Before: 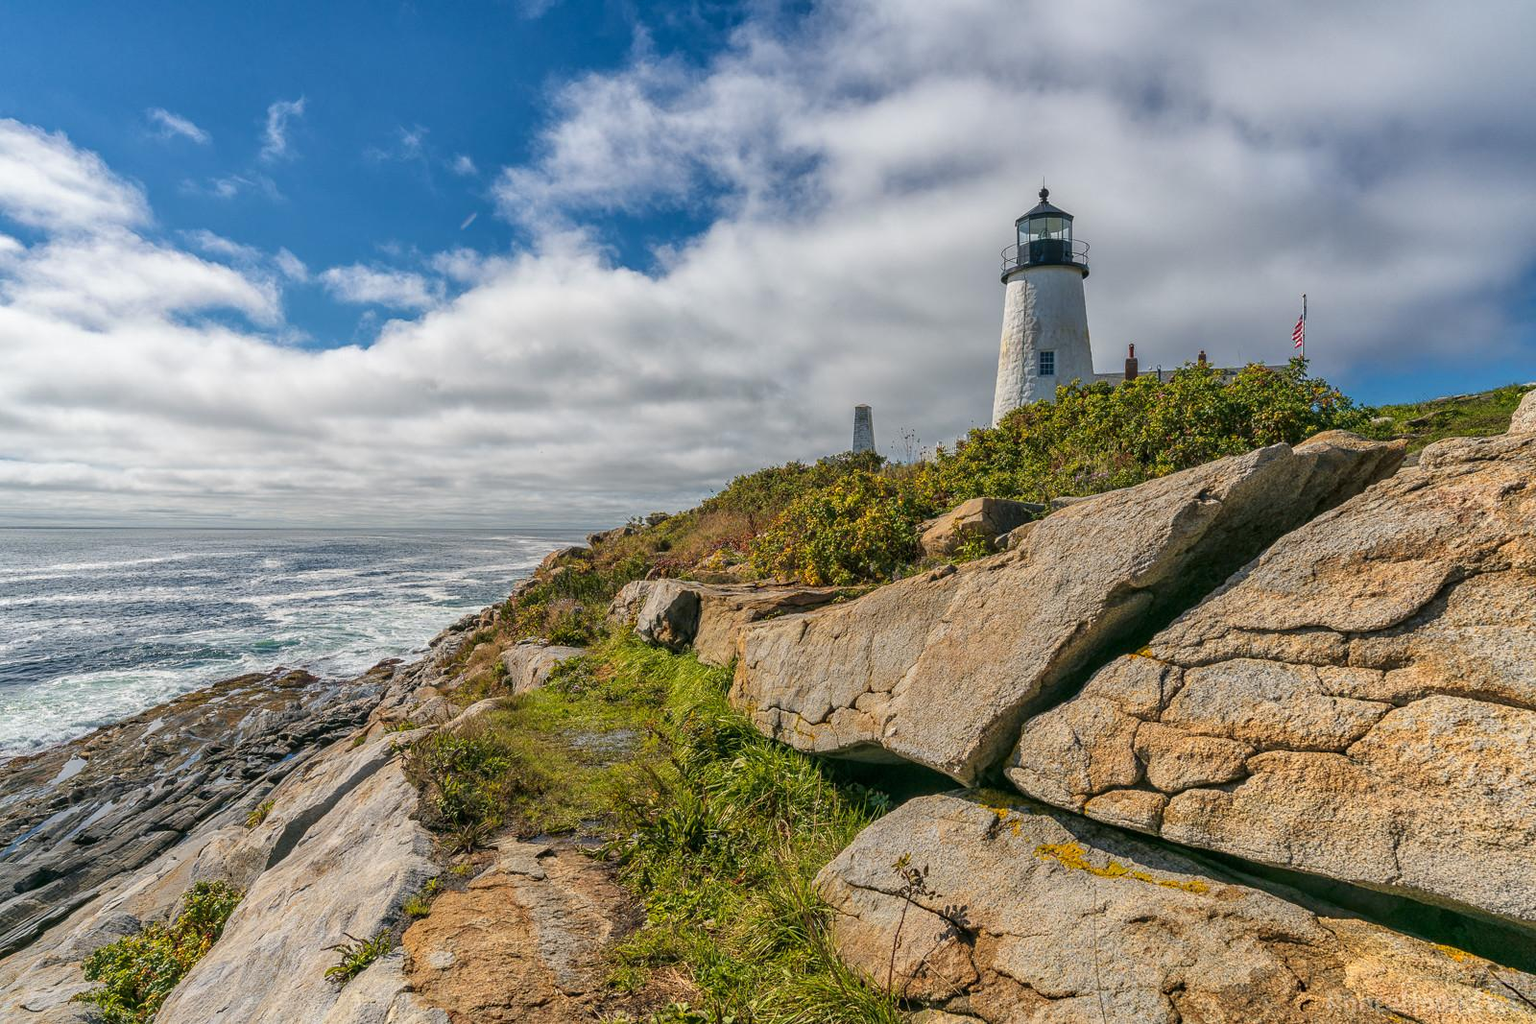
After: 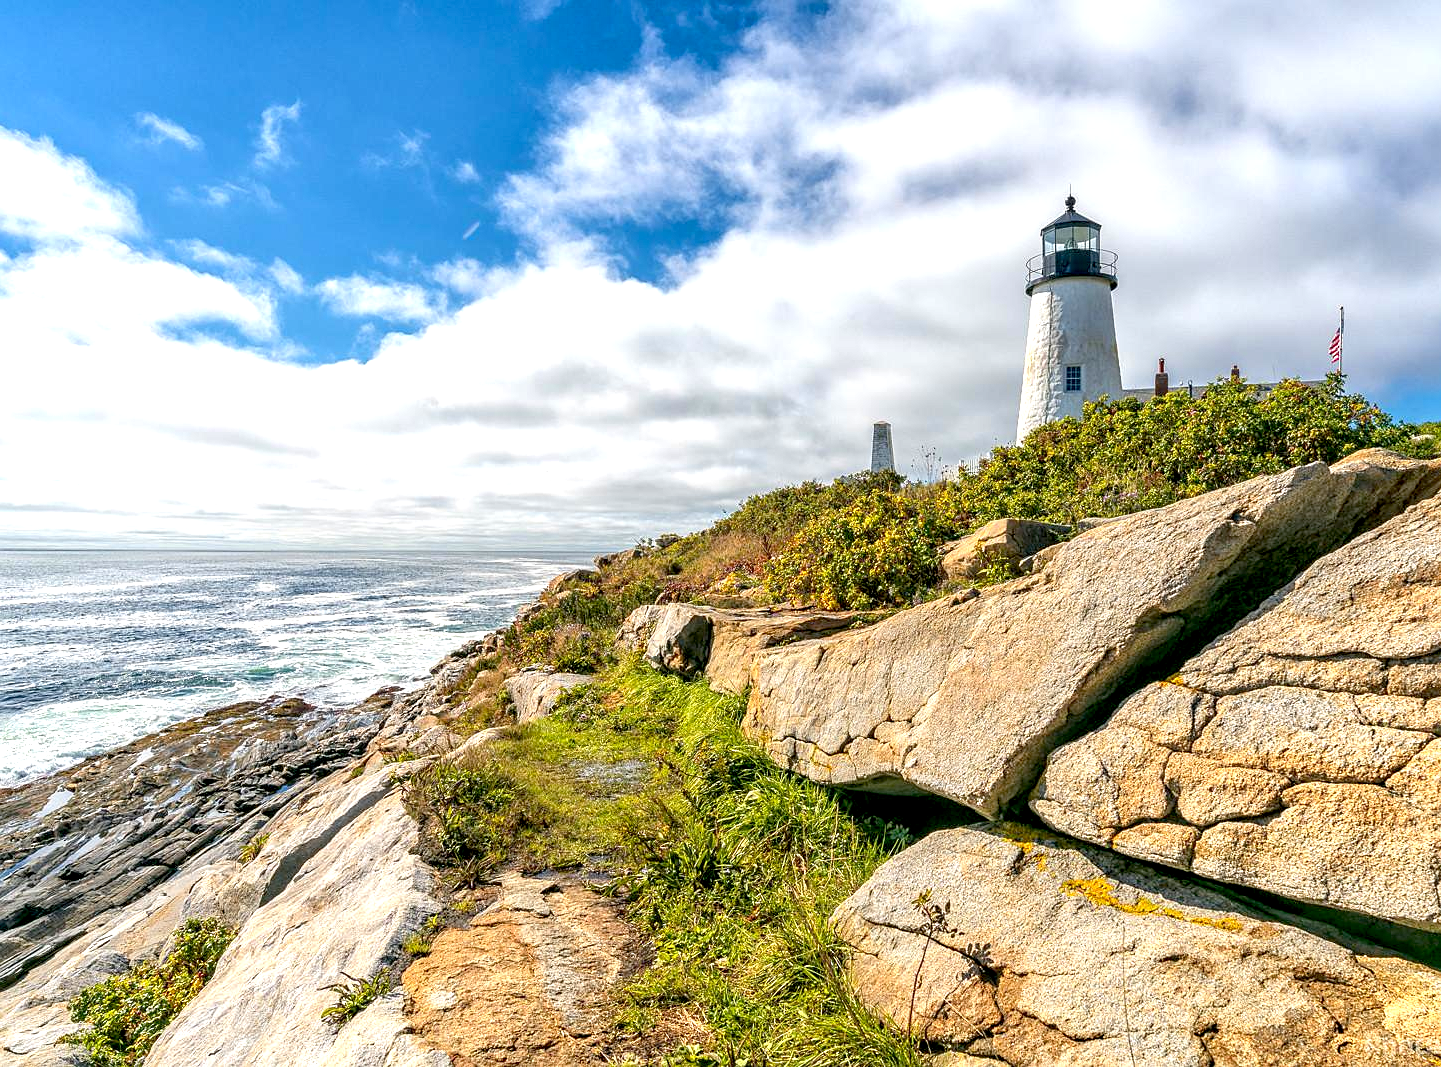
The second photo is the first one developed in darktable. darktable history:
sharpen: radius 1.272, amount 0.305, threshold 0
crop and rotate: left 1.088%, right 8.807%
exposure: black level correction 0.008, exposure 0.979 EV, compensate highlight preservation false
